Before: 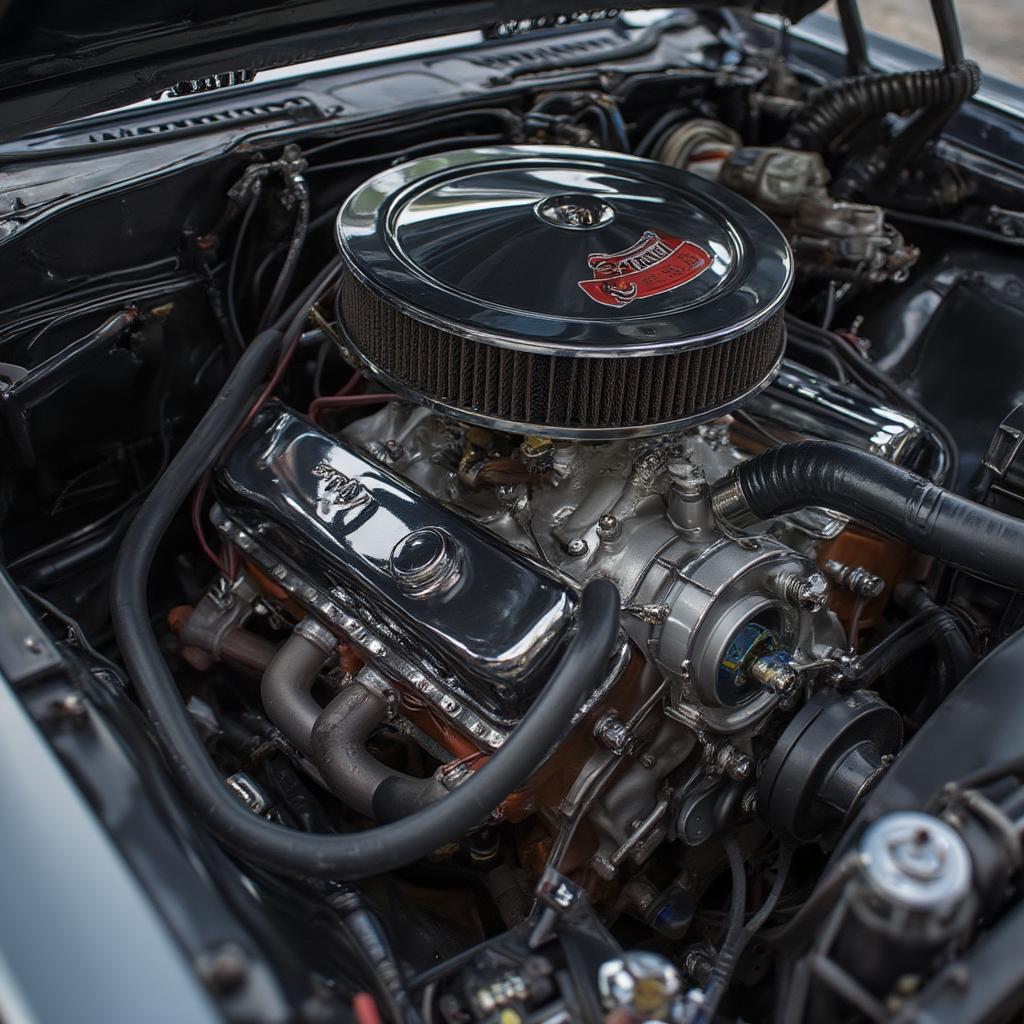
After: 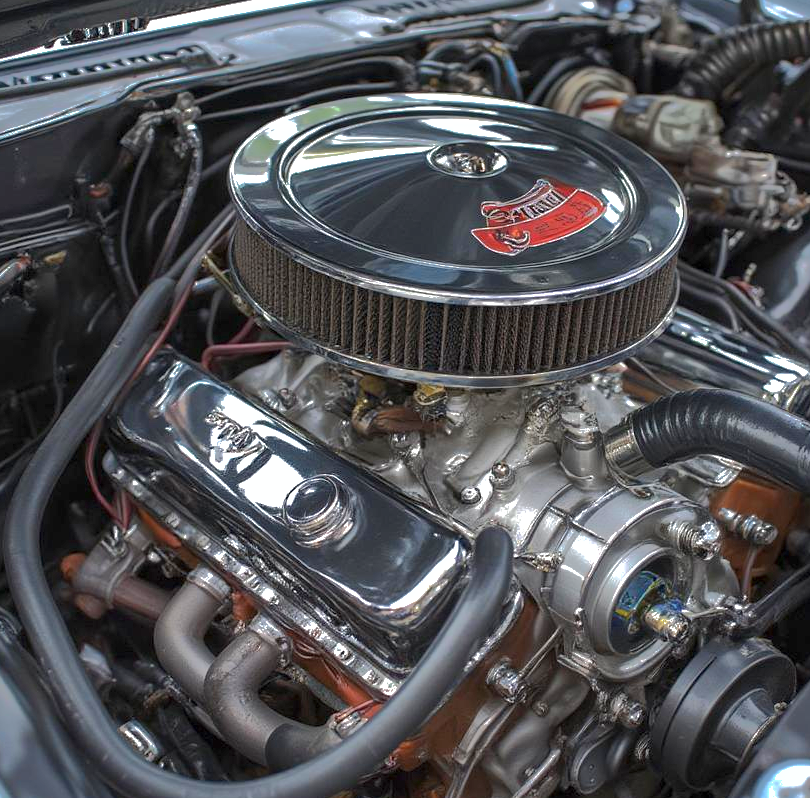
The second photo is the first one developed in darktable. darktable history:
exposure: exposure 1.274 EV, compensate exposure bias true, compensate highlight preservation false
shadows and highlights: shadows 38.01, highlights -76.31
crop and rotate: left 10.453%, top 5.084%, right 10.401%, bottom 16.9%
